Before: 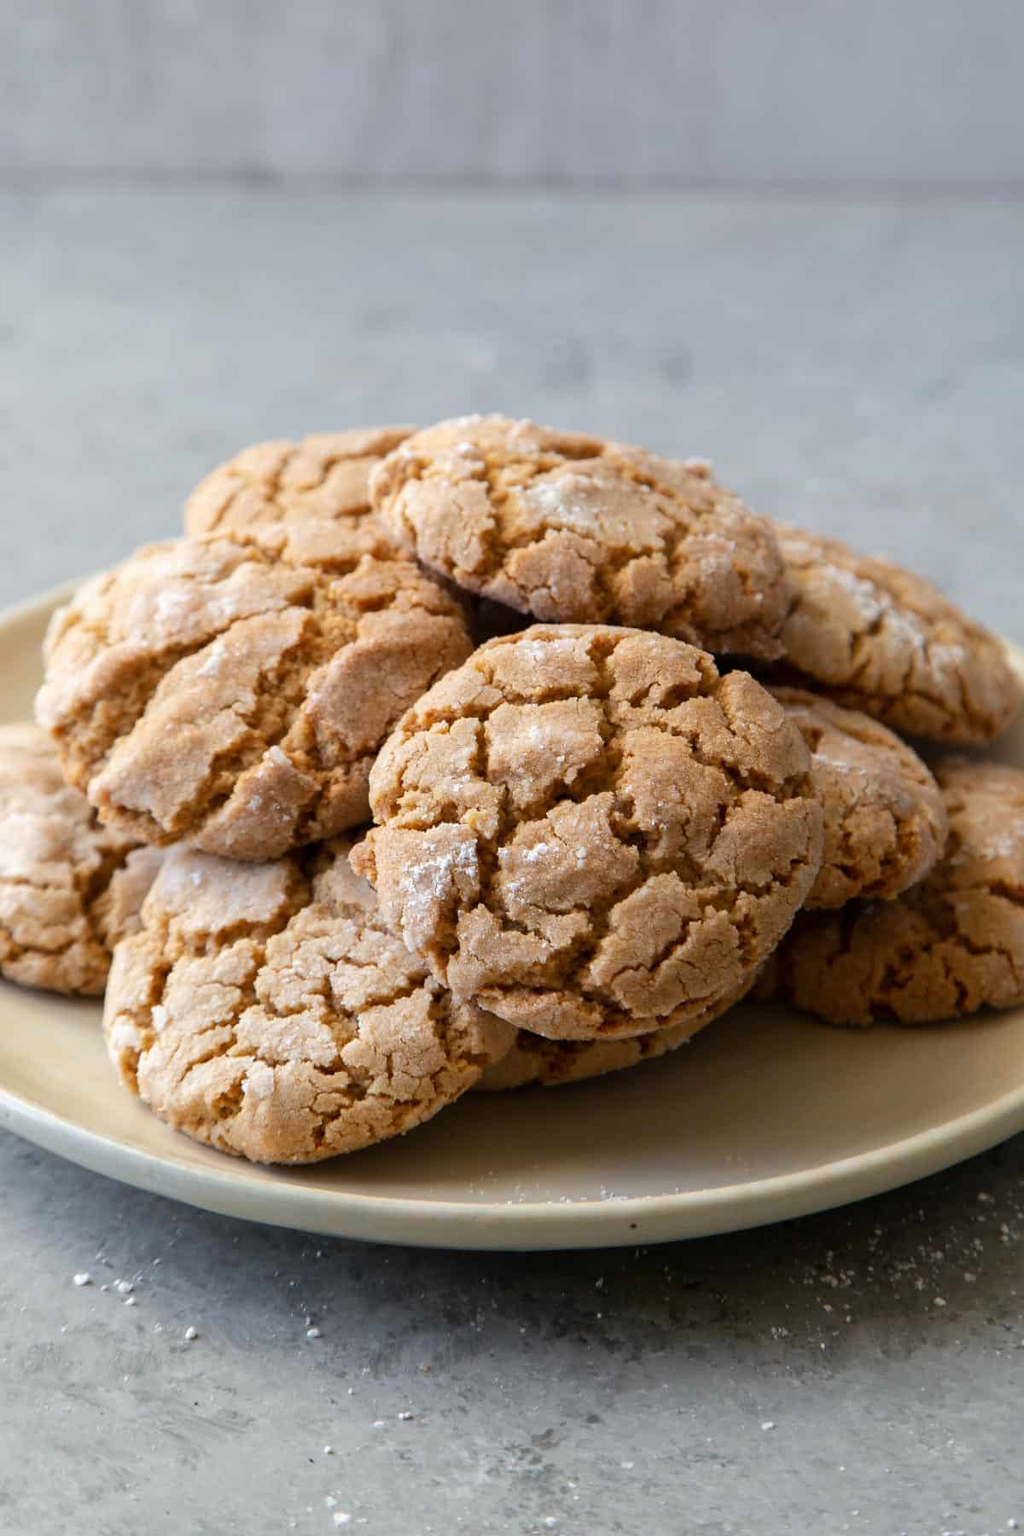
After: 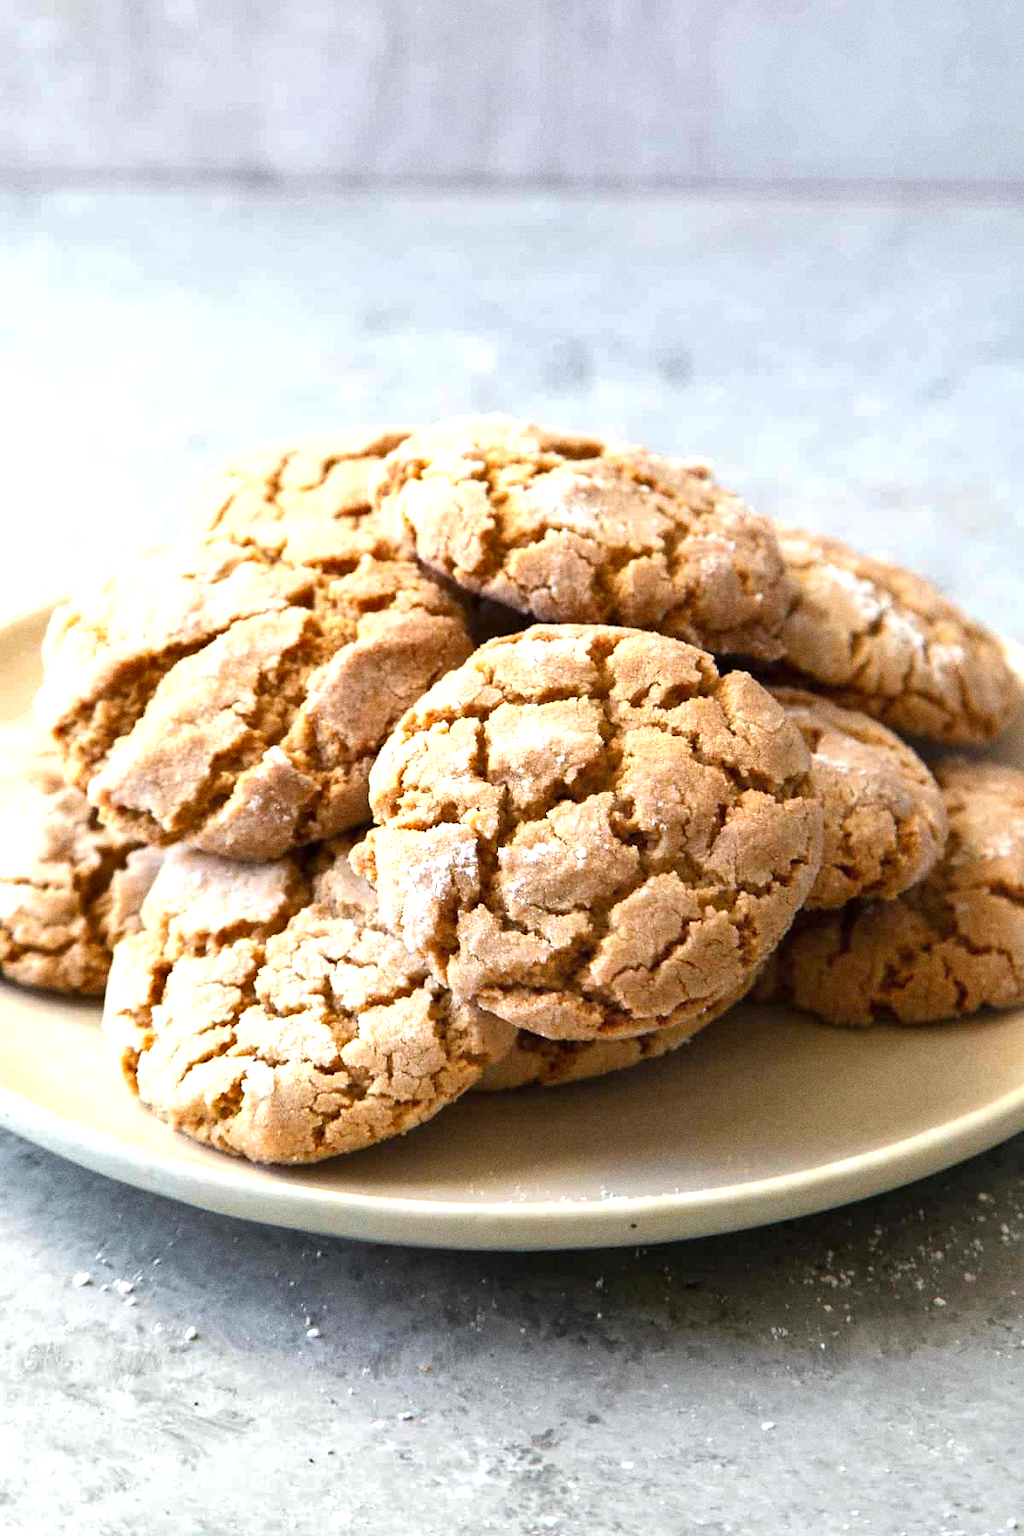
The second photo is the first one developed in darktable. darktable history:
shadows and highlights: shadows 20.91, highlights -35.45, soften with gaussian
exposure: black level correction 0, exposure 1 EV, compensate exposure bias true, compensate highlight preservation false
grain: coarseness 8.68 ISO, strength 31.94%
